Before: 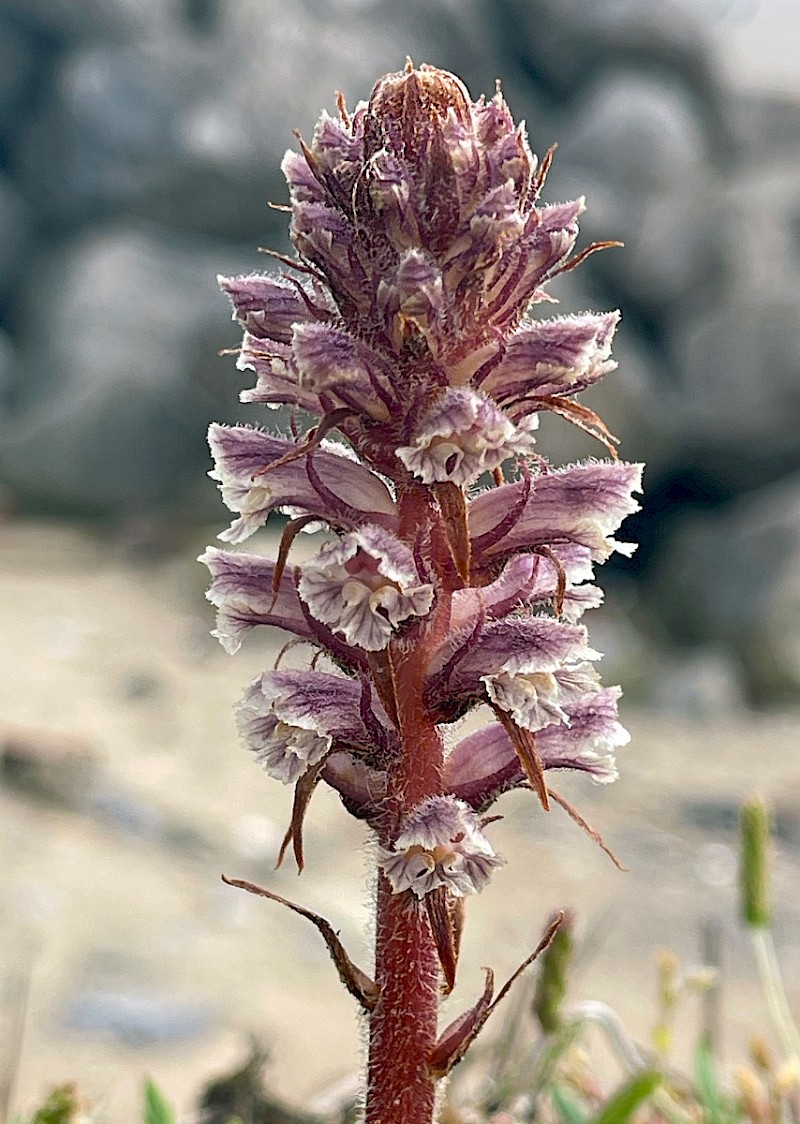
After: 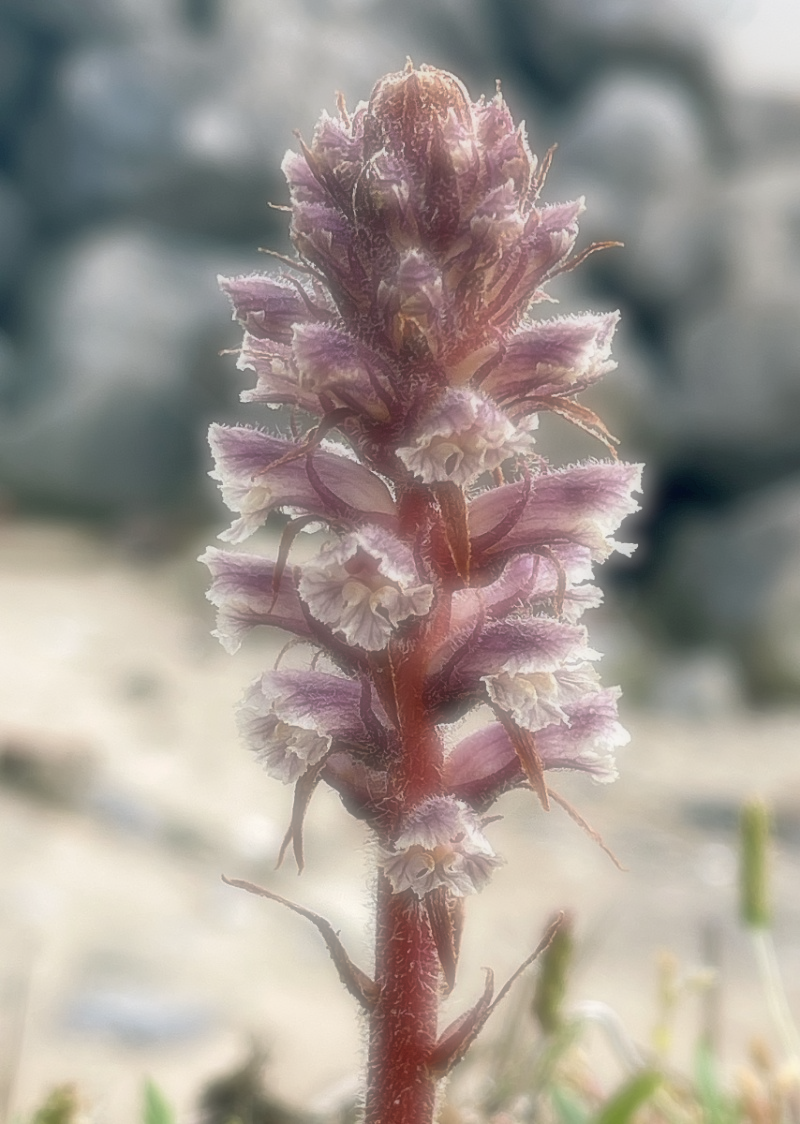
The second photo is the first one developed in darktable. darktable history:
haze removal: strength -0.1, adaptive false
soften: on, module defaults
